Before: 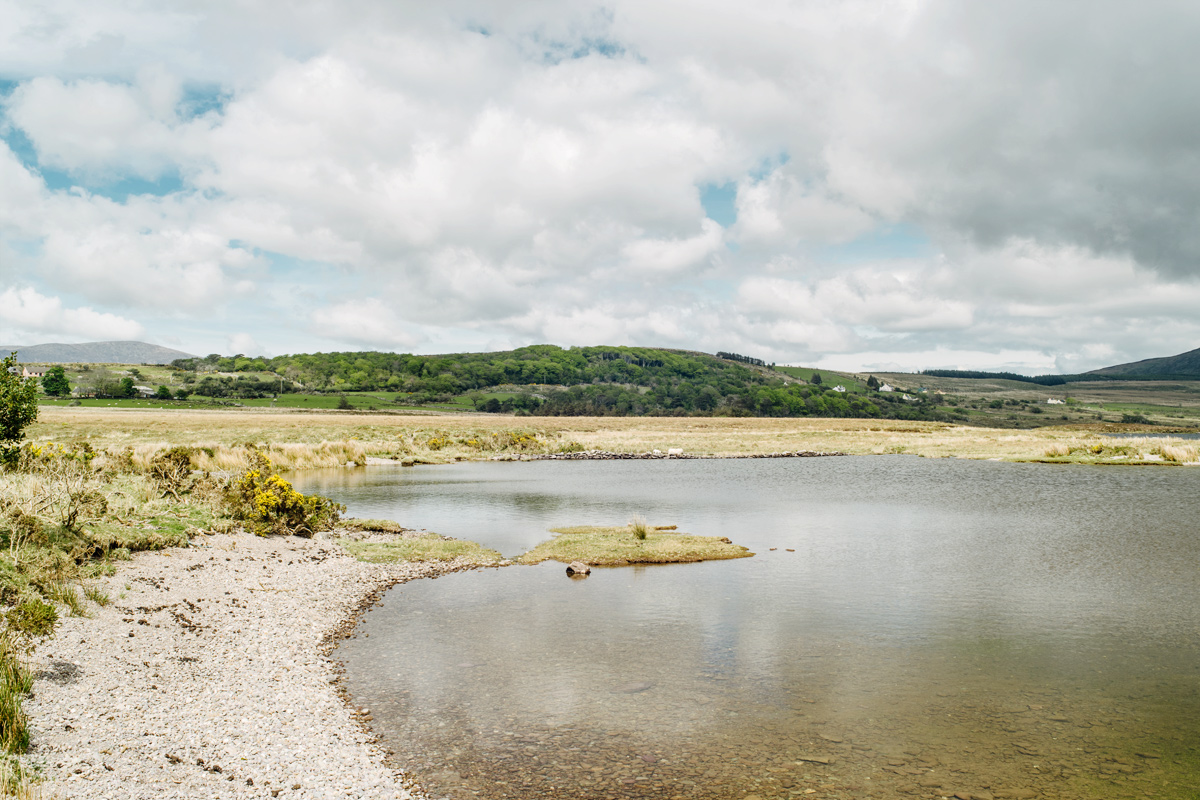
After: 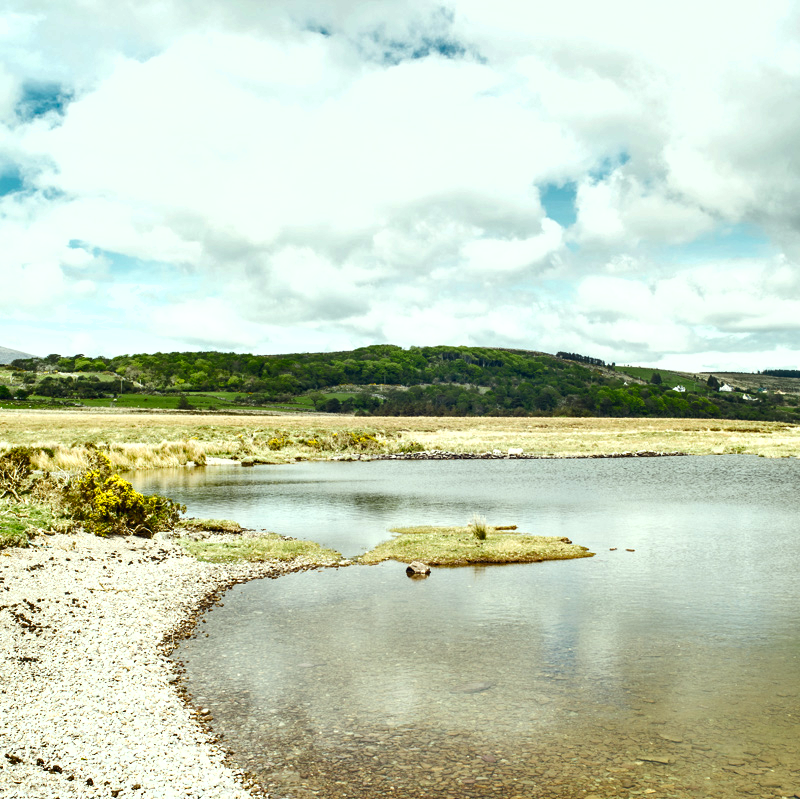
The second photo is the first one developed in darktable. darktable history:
exposure: exposure 0.505 EV, compensate exposure bias true, compensate highlight preservation false
shadows and highlights: soften with gaussian
crop and rotate: left 13.349%, right 19.982%
color correction: highlights a* -7.72, highlights b* 3.25
